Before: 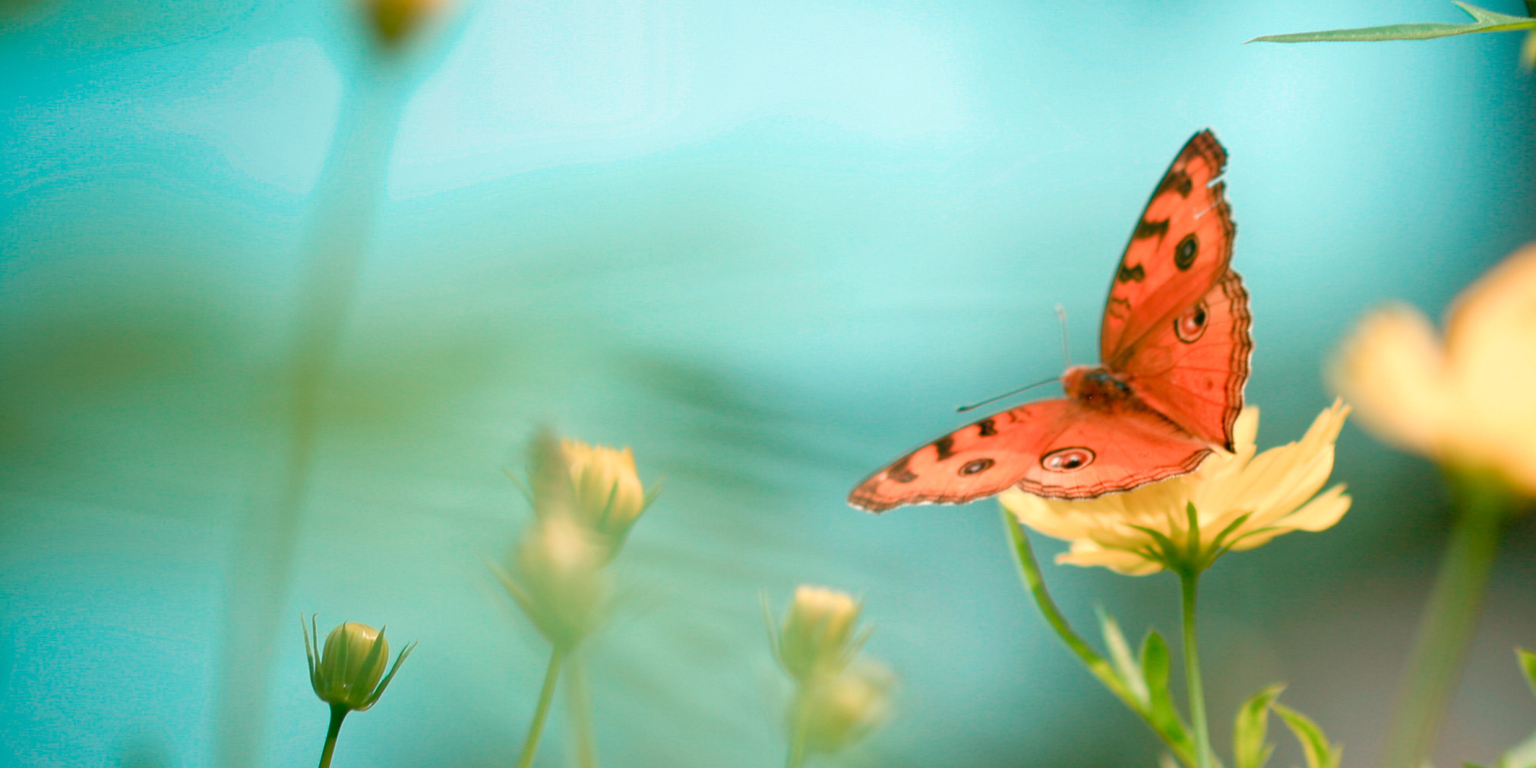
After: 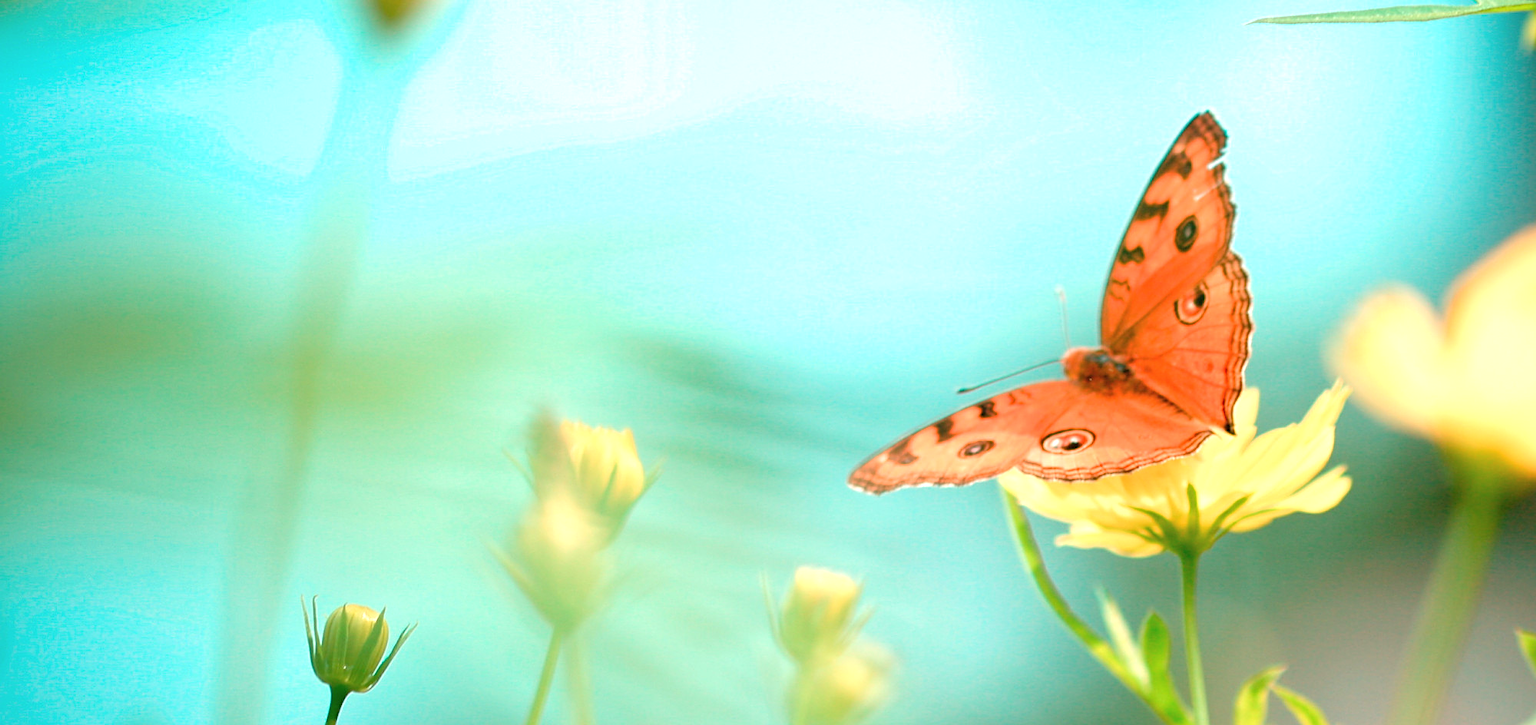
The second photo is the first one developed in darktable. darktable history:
exposure: black level correction 0, exposure 0.68 EV, compensate exposure bias true, compensate highlight preservation false
crop and rotate: top 2.479%, bottom 3.018%
sharpen: on, module defaults
contrast brightness saturation: contrast 0.05, brightness 0.06, saturation 0.01
